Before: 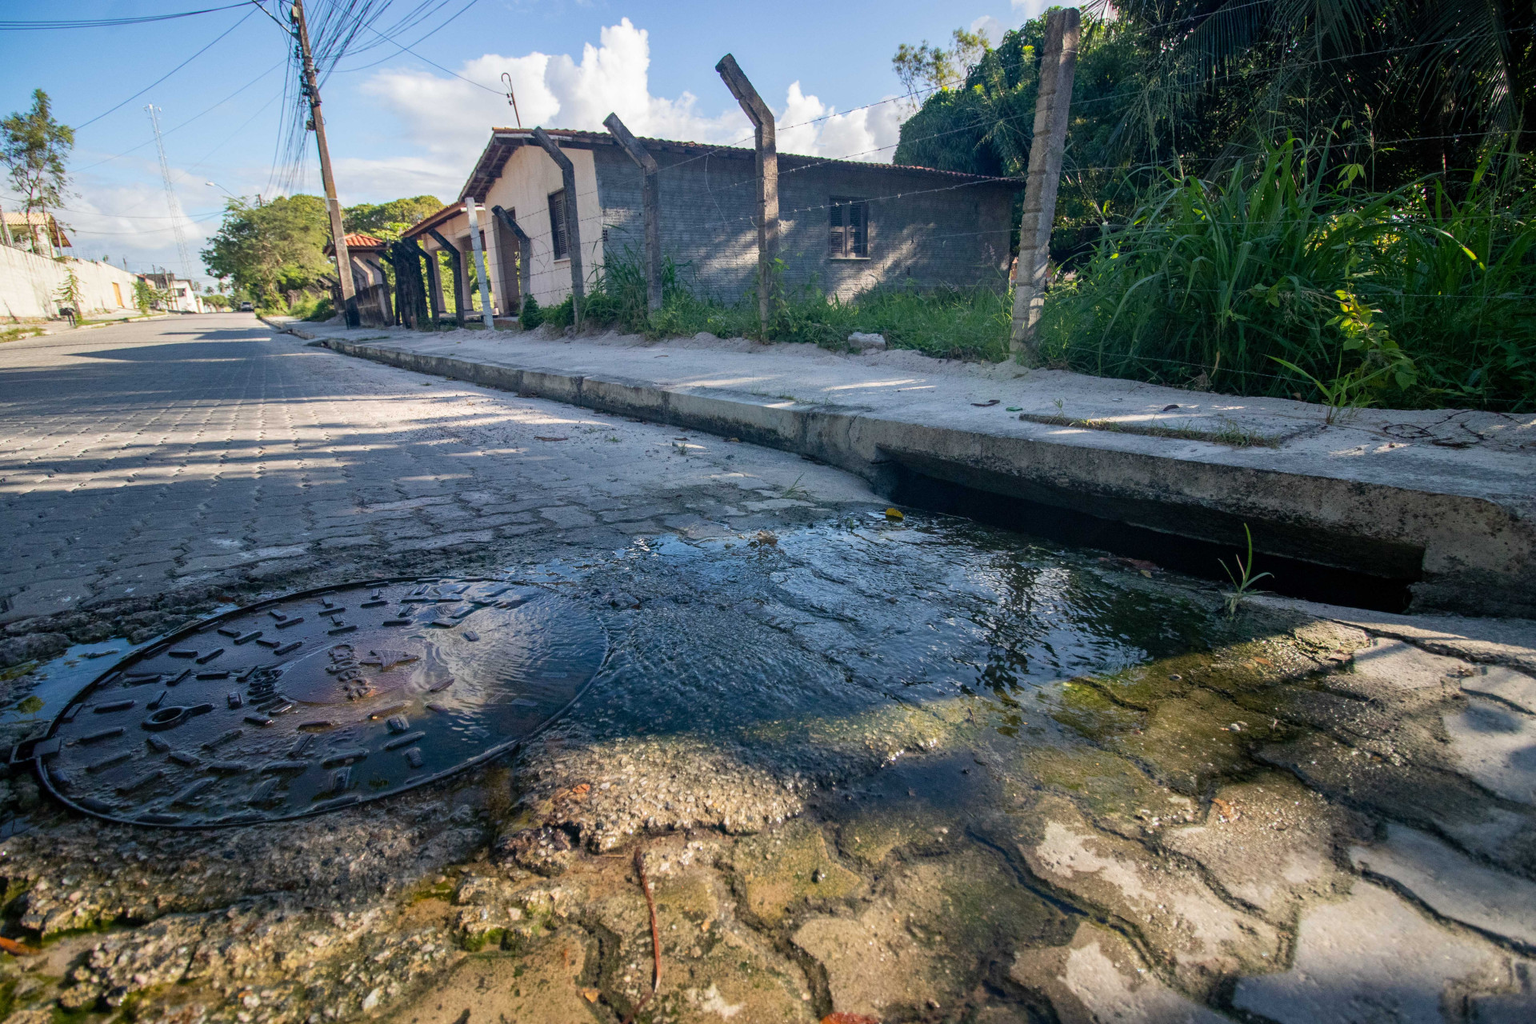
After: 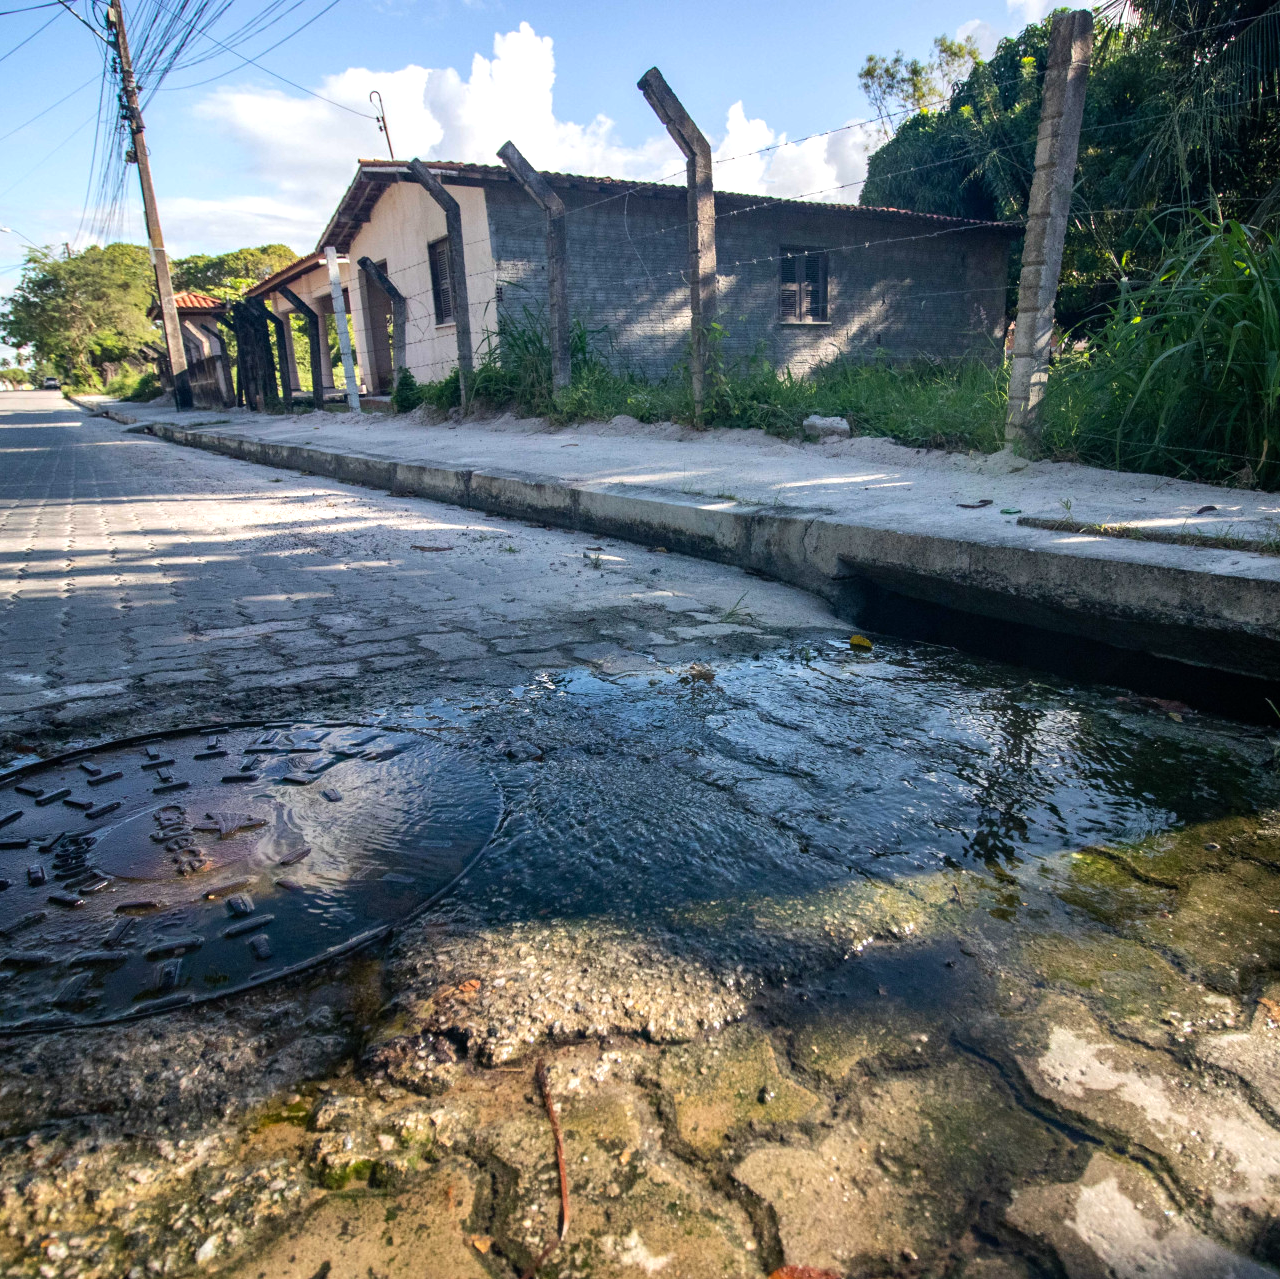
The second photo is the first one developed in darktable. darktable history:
crop and rotate: left 13.437%, right 19.878%
tone equalizer: -8 EV -0.441 EV, -7 EV -0.423 EV, -6 EV -0.302 EV, -5 EV -0.201 EV, -3 EV 0.194 EV, -2 EV 0.306 EV, -1 EV 0.409 EV, +0 EV 0.399 EV, edges refinement/feathering 500, mask exposure compensation -1.57 EV, preserve details no
